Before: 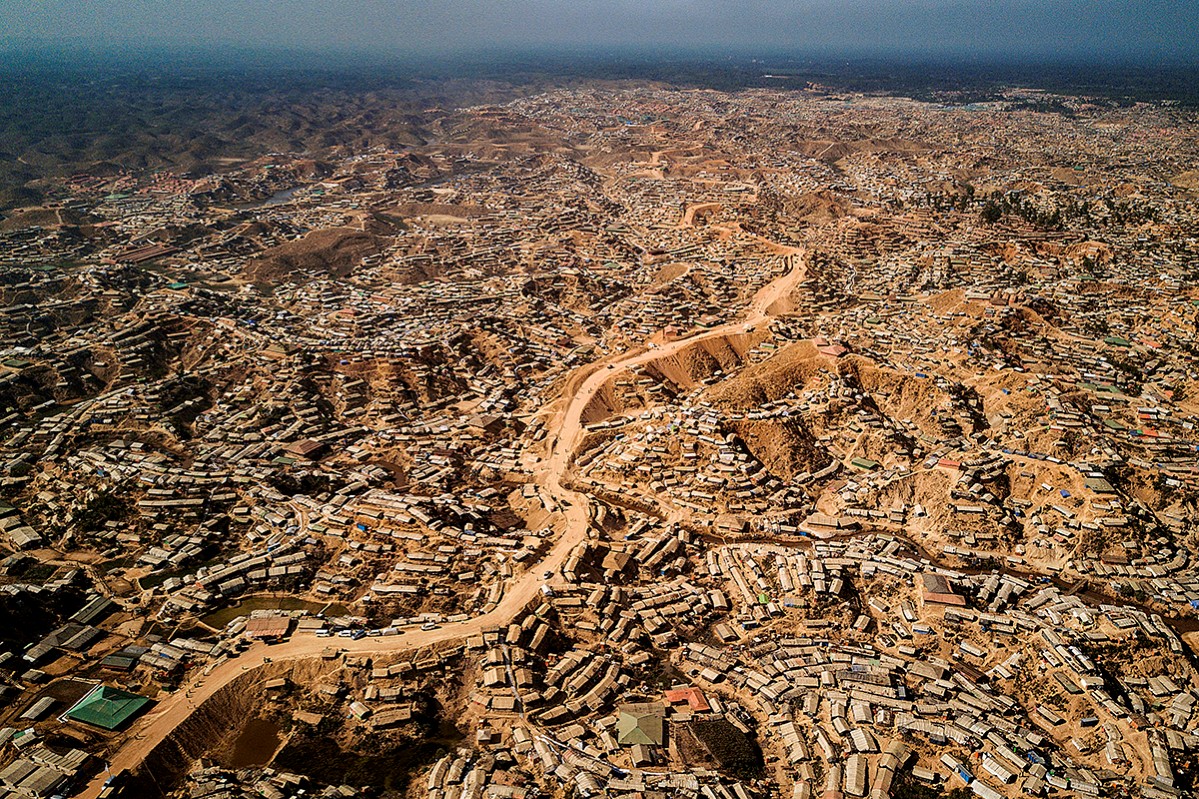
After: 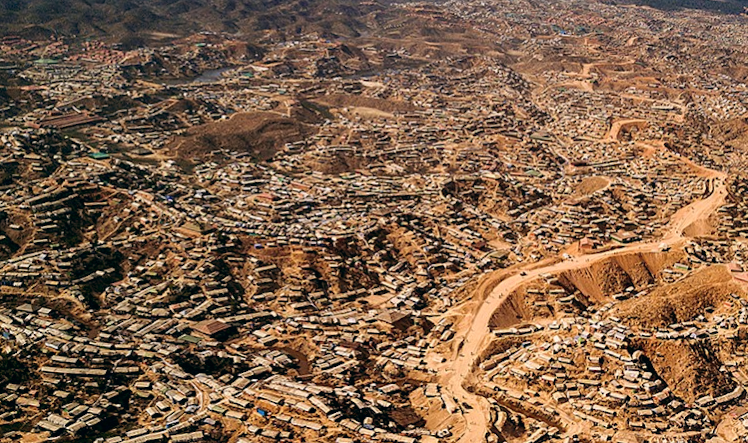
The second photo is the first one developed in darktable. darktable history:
color balance: lift [1, 0.998, 1.001, 1.002], gamma [1, 1.02, 1, 0.98], gain [1, 1.02, 1.003, 0.98]
crop and rotate: angle -4.99°, left 2.122%, top 6.945%, right 27.566%, bottom 30.519%
